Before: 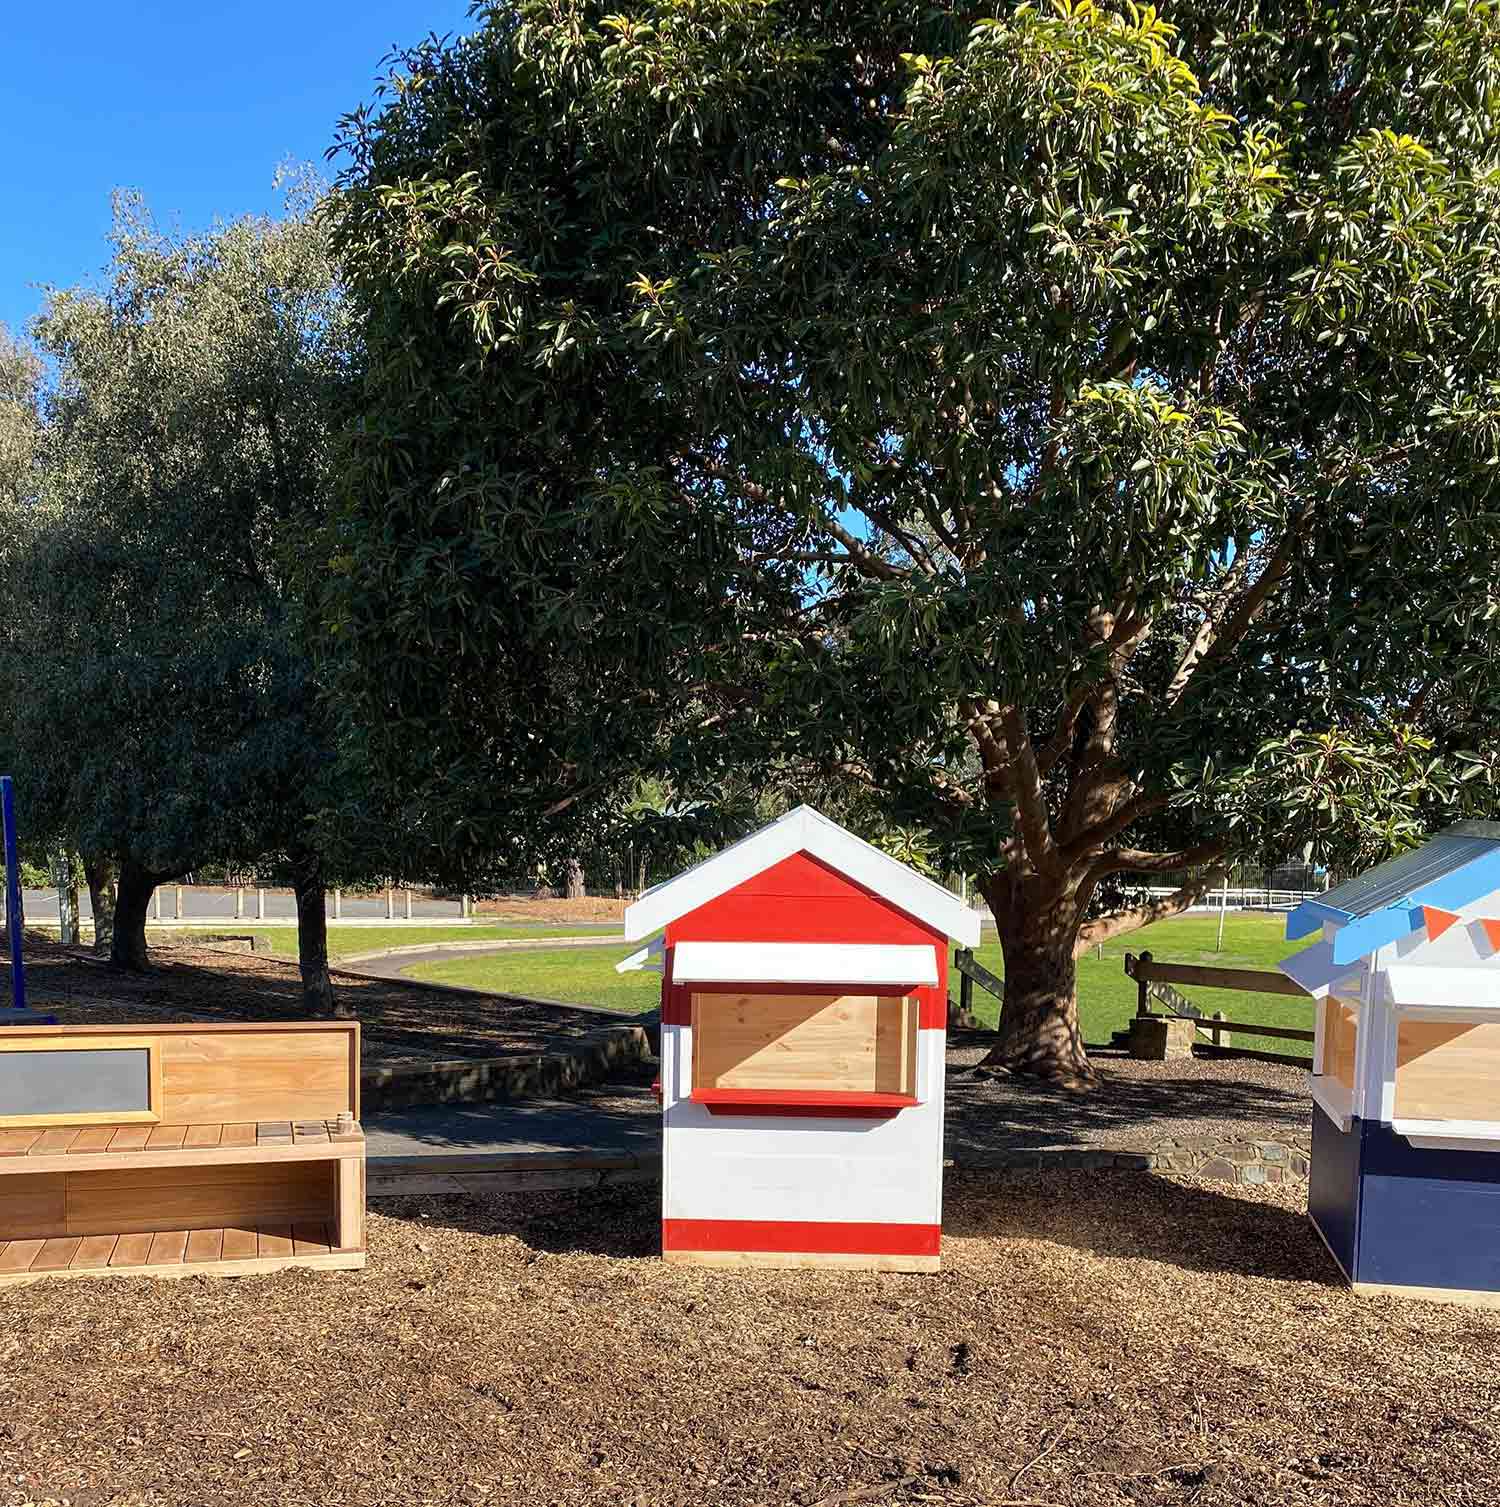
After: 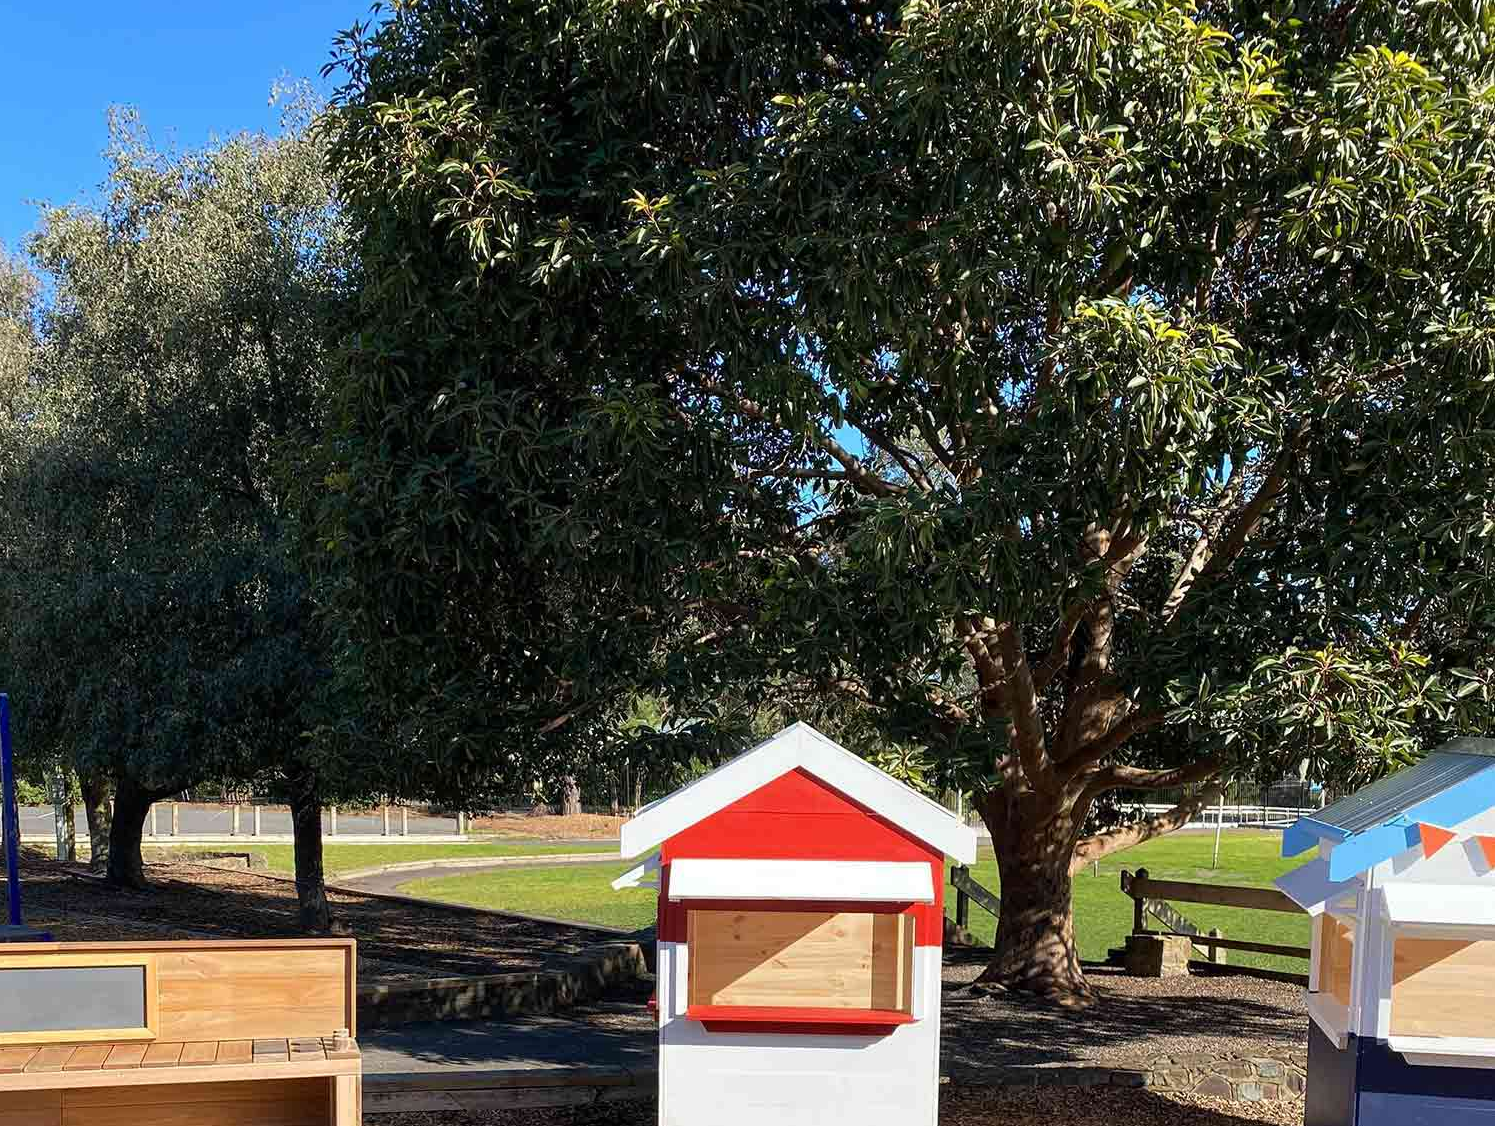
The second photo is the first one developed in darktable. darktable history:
crop: left 0.309%, top 5.512%, bottom 19.762%
